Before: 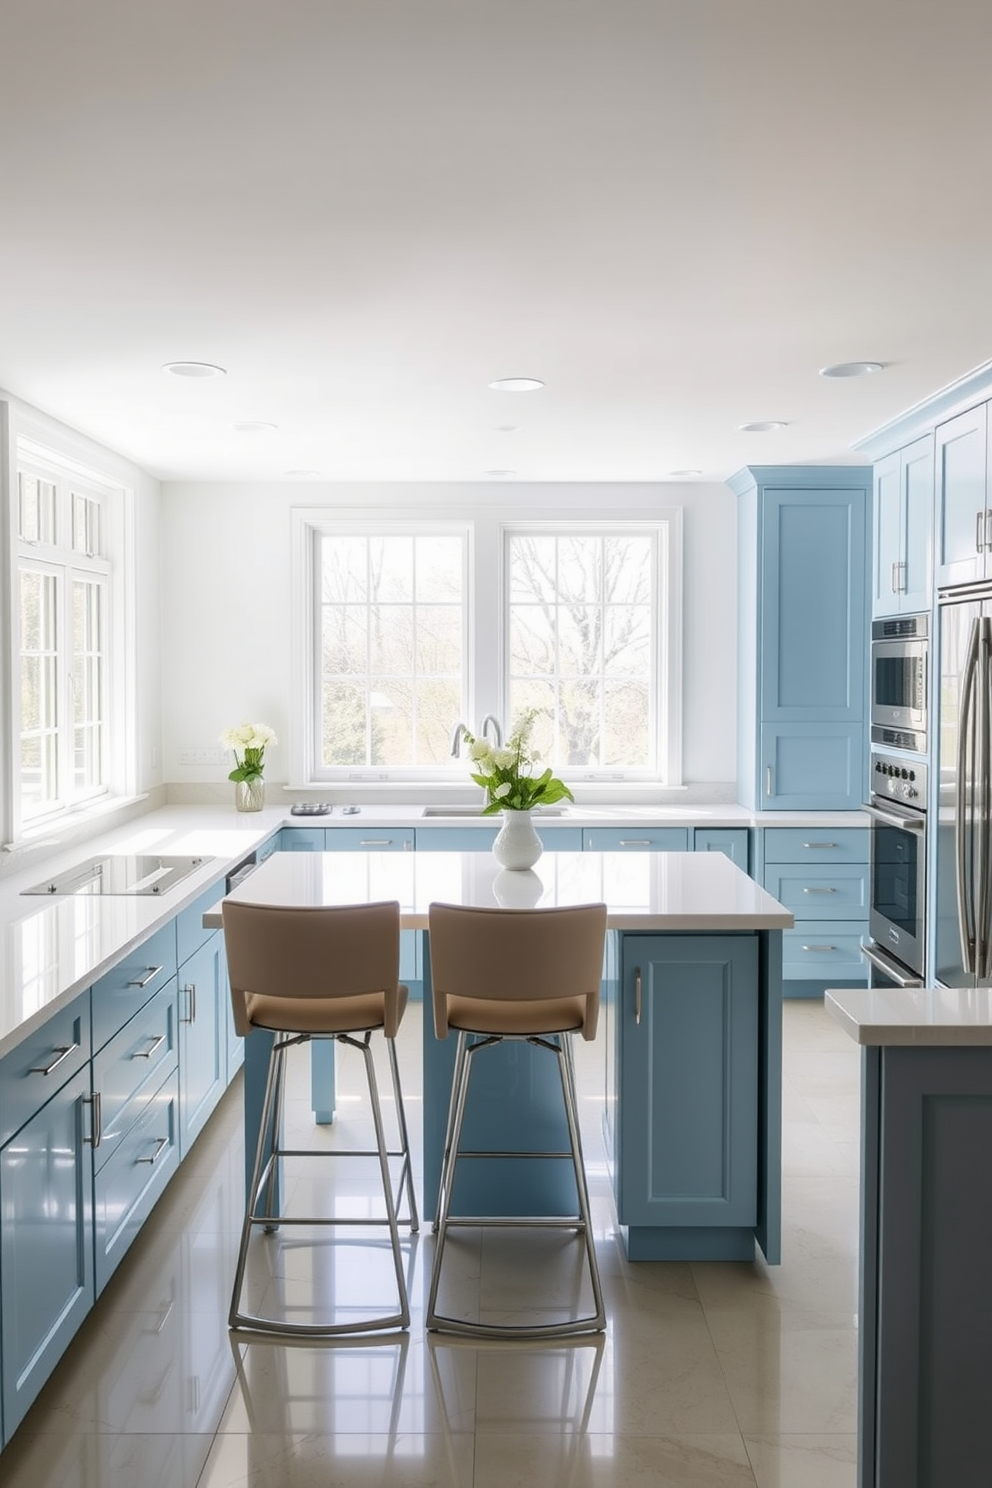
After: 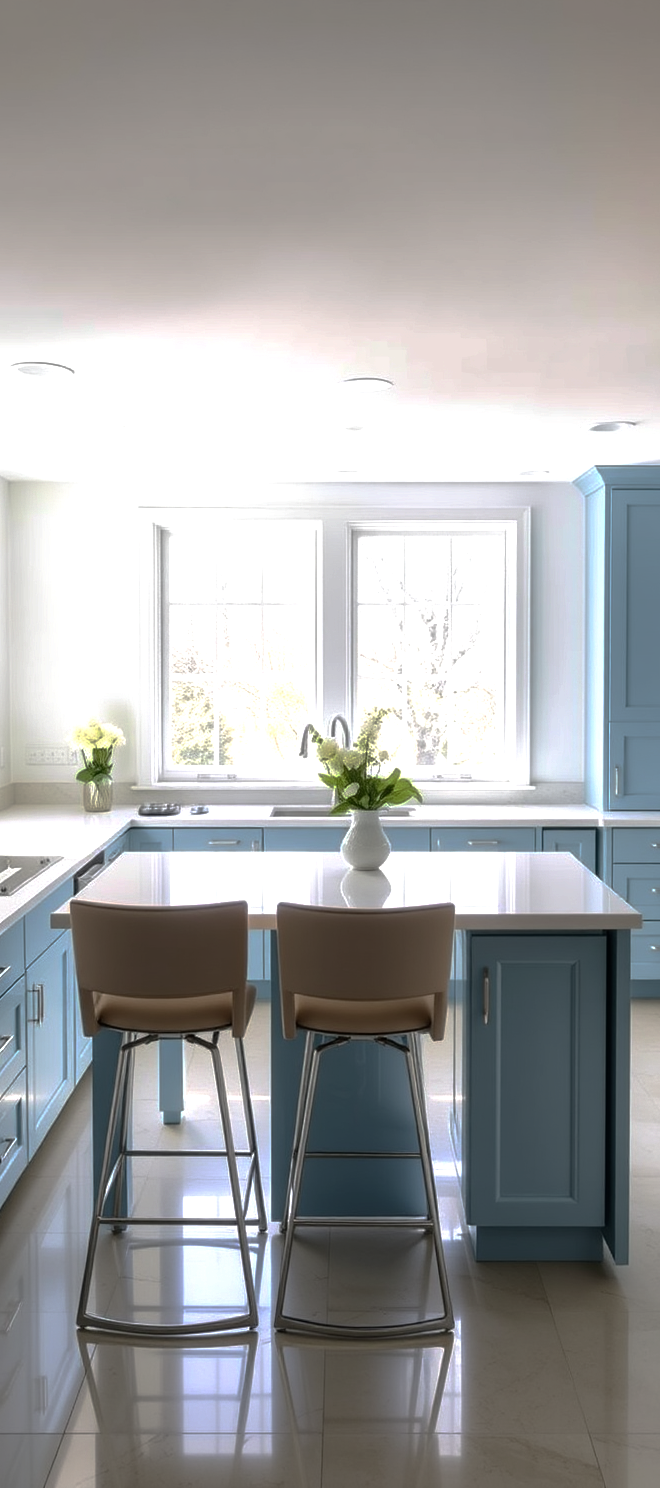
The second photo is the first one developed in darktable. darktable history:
crop and rotate: left 15.412%, right 17.992%
base curve: curves: ch0 [(0, 0) (0.841, 0.609) (1, 1)], preserve colors none
tone equalizer: -8 EV -0.445 EV, -7 EV -0.379 EV, -6 EV -0.3 EV, -5 EV -0.252 EV, -3 EV 0.199 EV, -2 EV 0.312 EV, -1 EV 0.38 EV, +0 EV 0.392 EV, edges refinement/feathering 500, mask exposure compensation -1.57 EV, preserve details no
